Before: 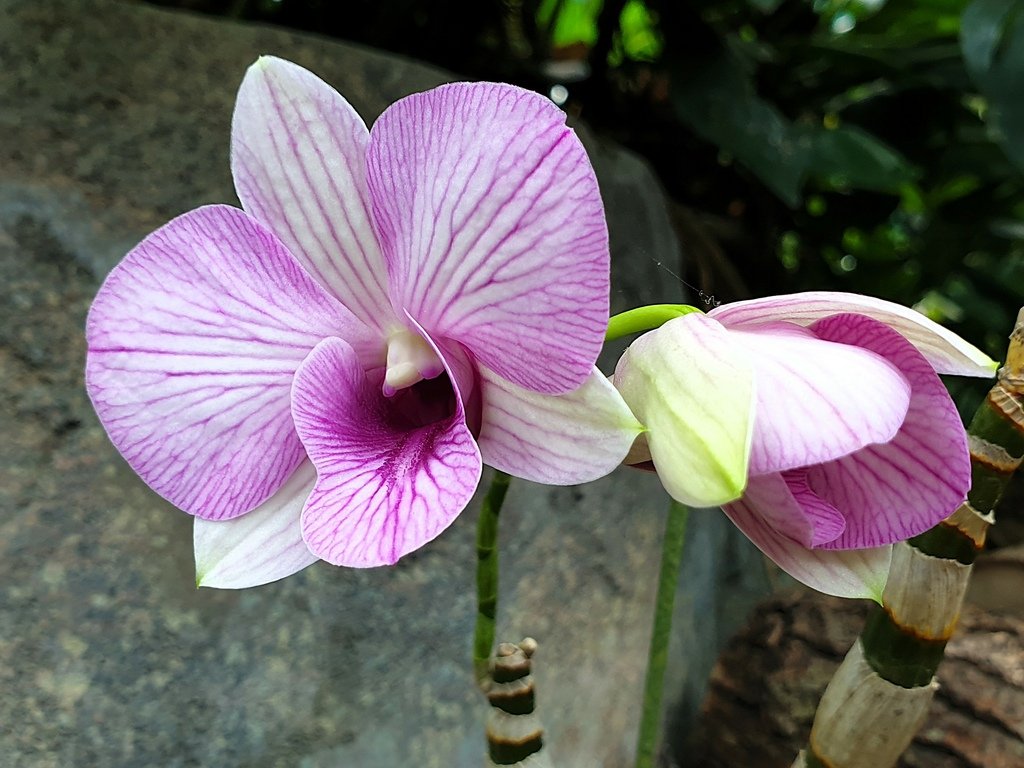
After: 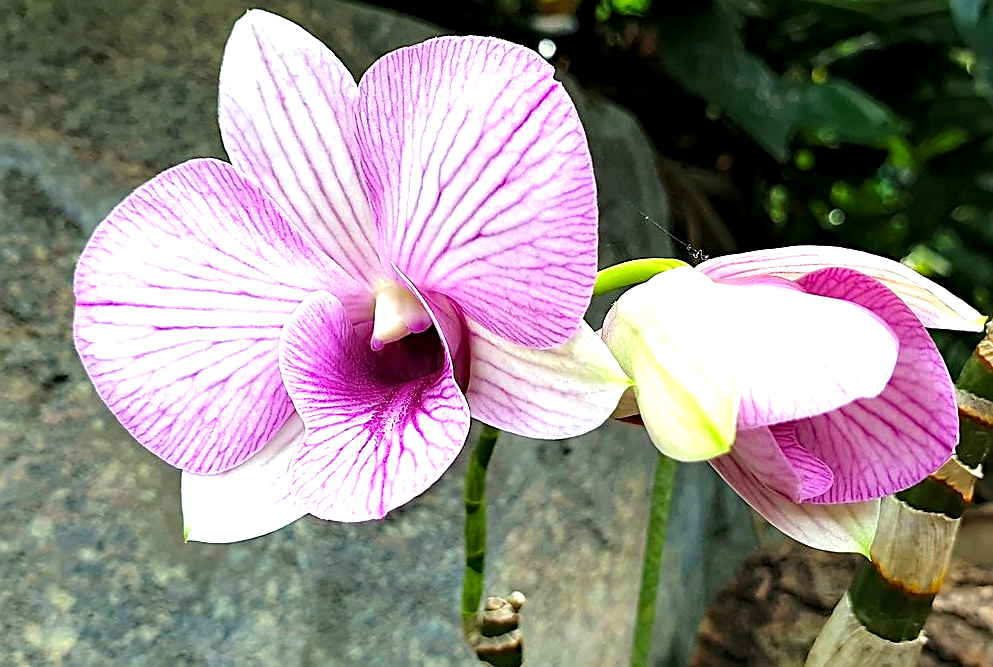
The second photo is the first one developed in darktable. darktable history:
exposure: black level correction 0.001, exposure 1.052 EV, compensate highlight preservation false
sharpen: on, module defaults
crop: left 1.223%, top 6.098%, right 1.712%, bottom 7.032%
haze removal: compatibility mode true, adaptive false
